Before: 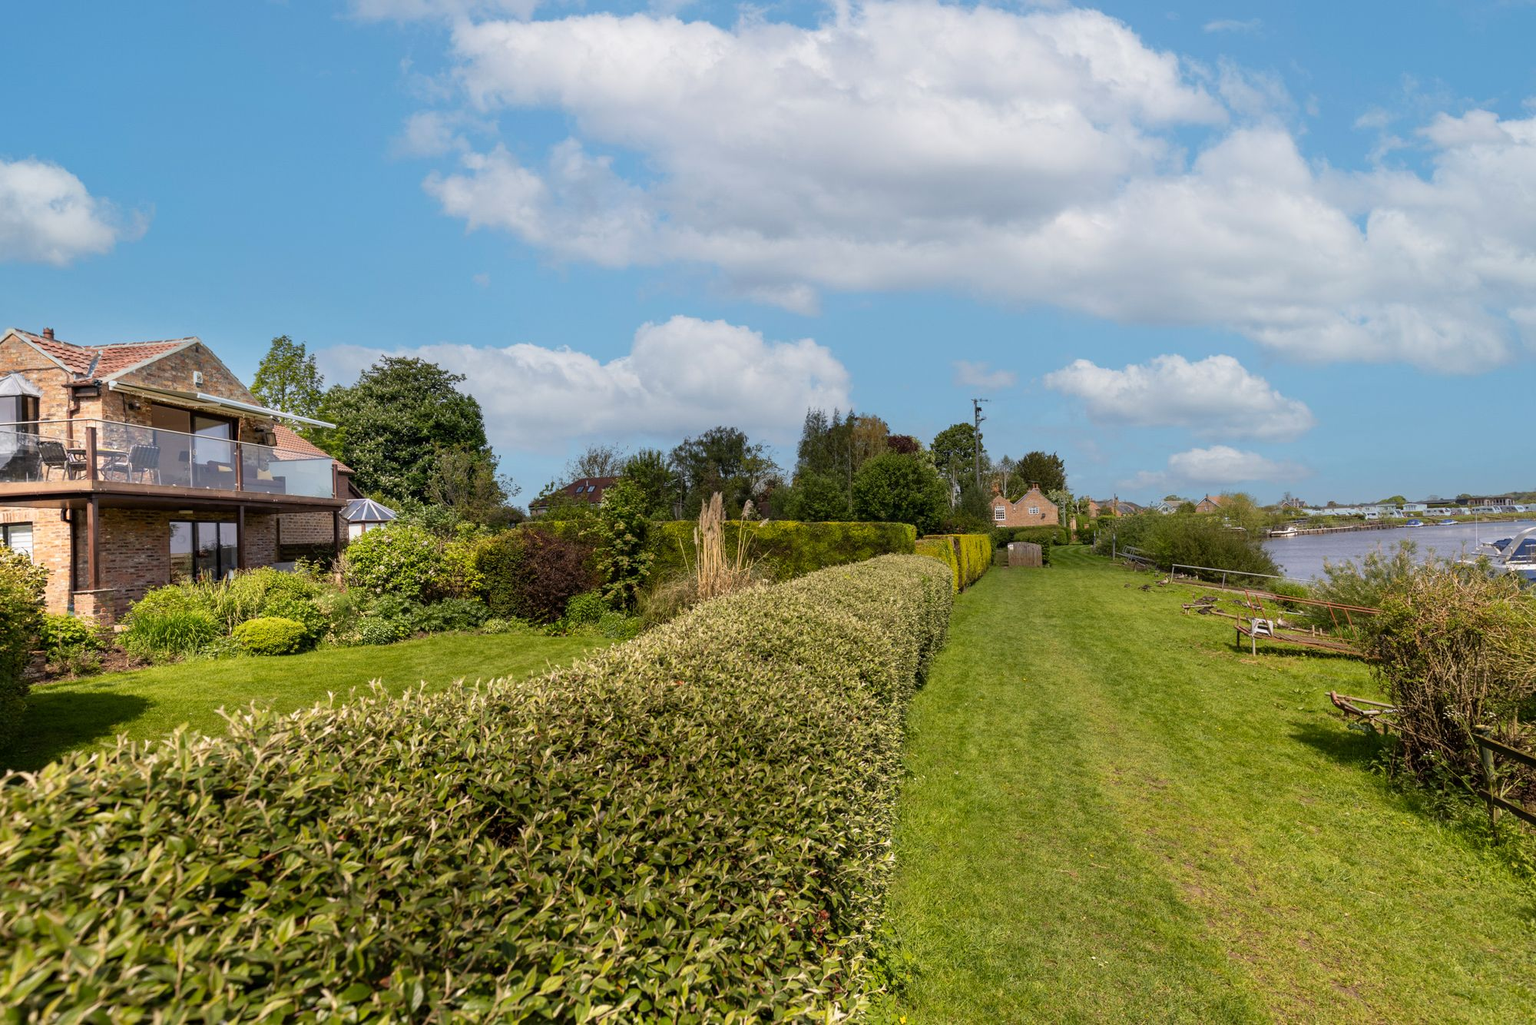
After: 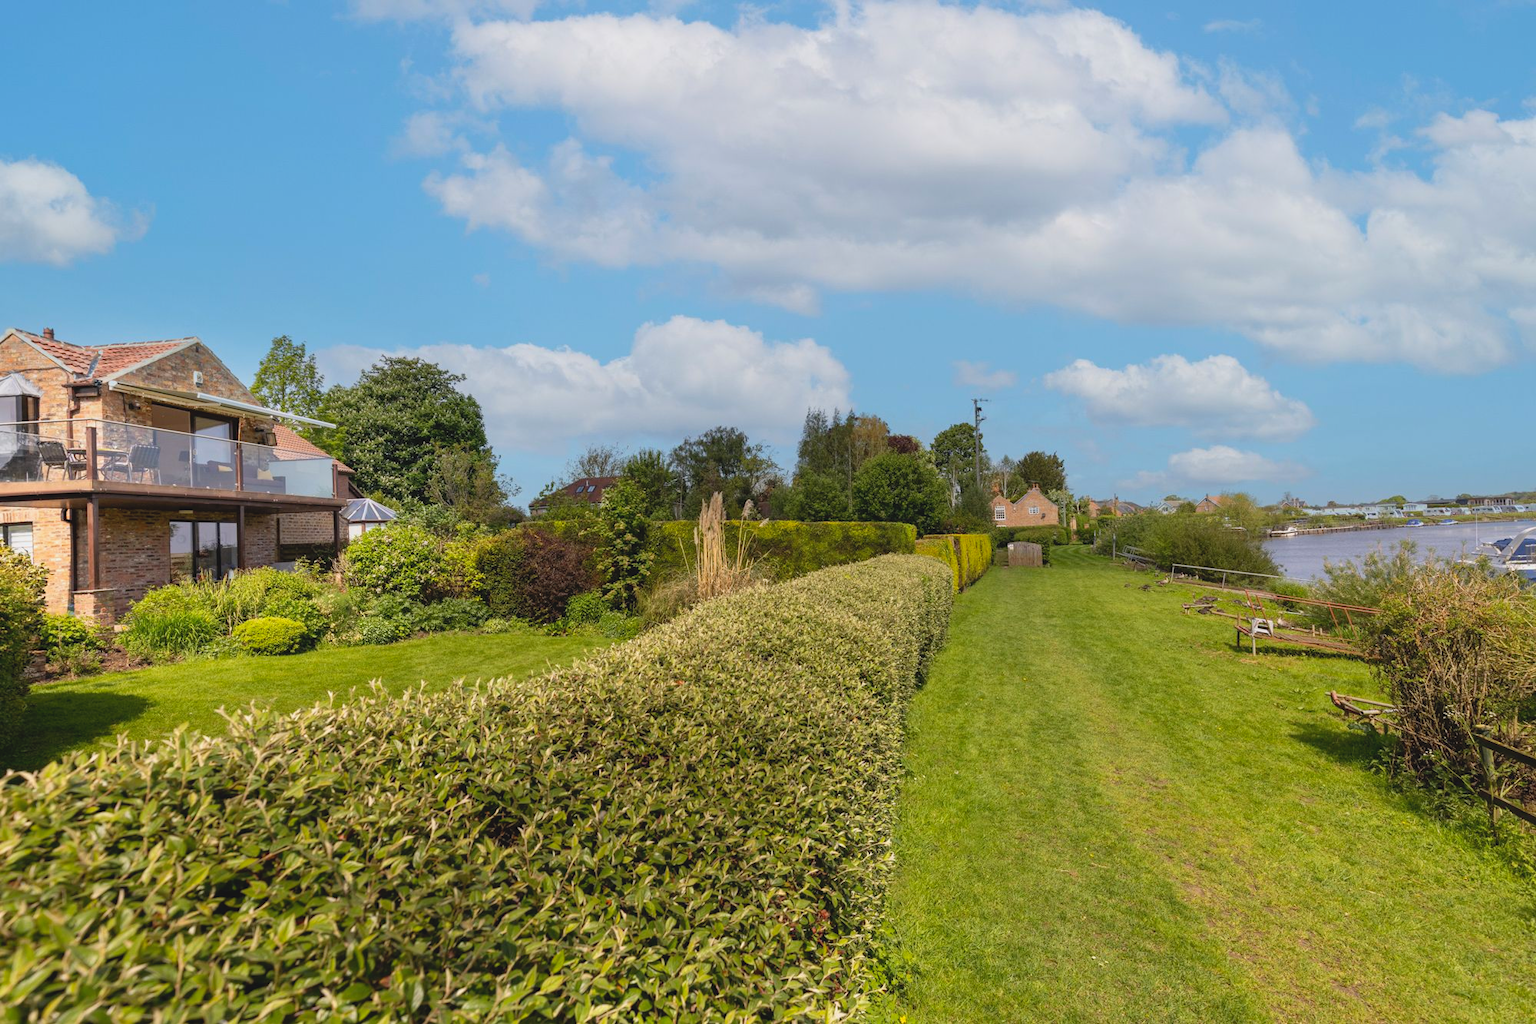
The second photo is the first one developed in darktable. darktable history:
contrast brightness saturation: contrast -0.093, brightness 0.053, saturation 0.084
